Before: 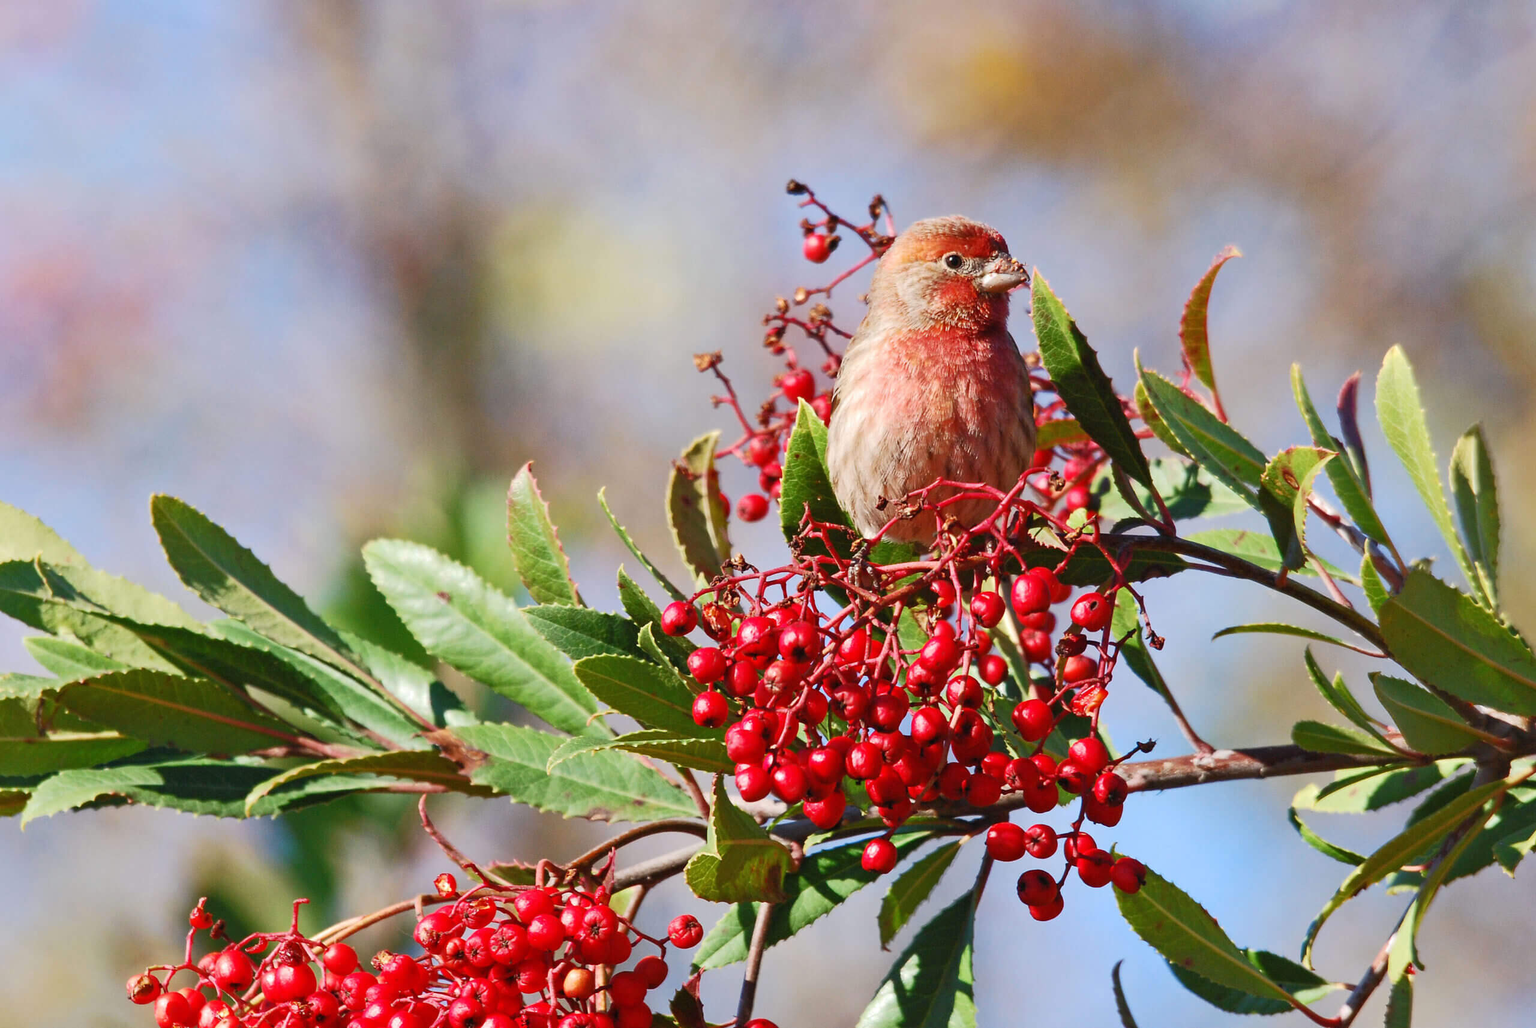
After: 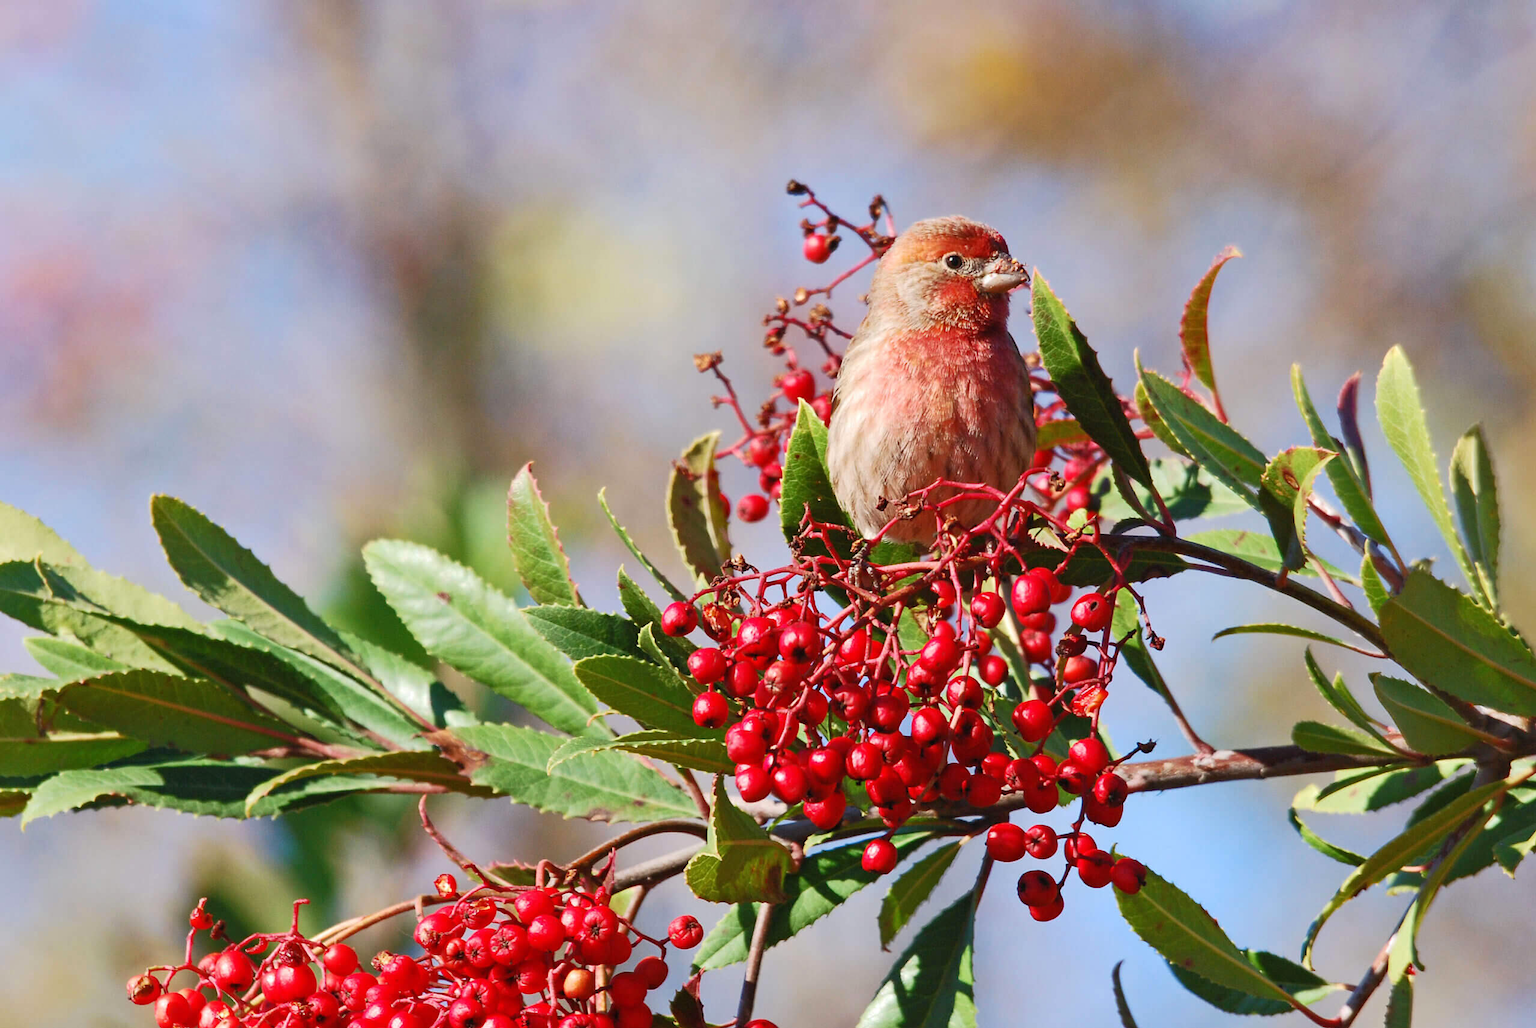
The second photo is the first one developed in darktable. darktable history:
velvia: strength 6.21%
